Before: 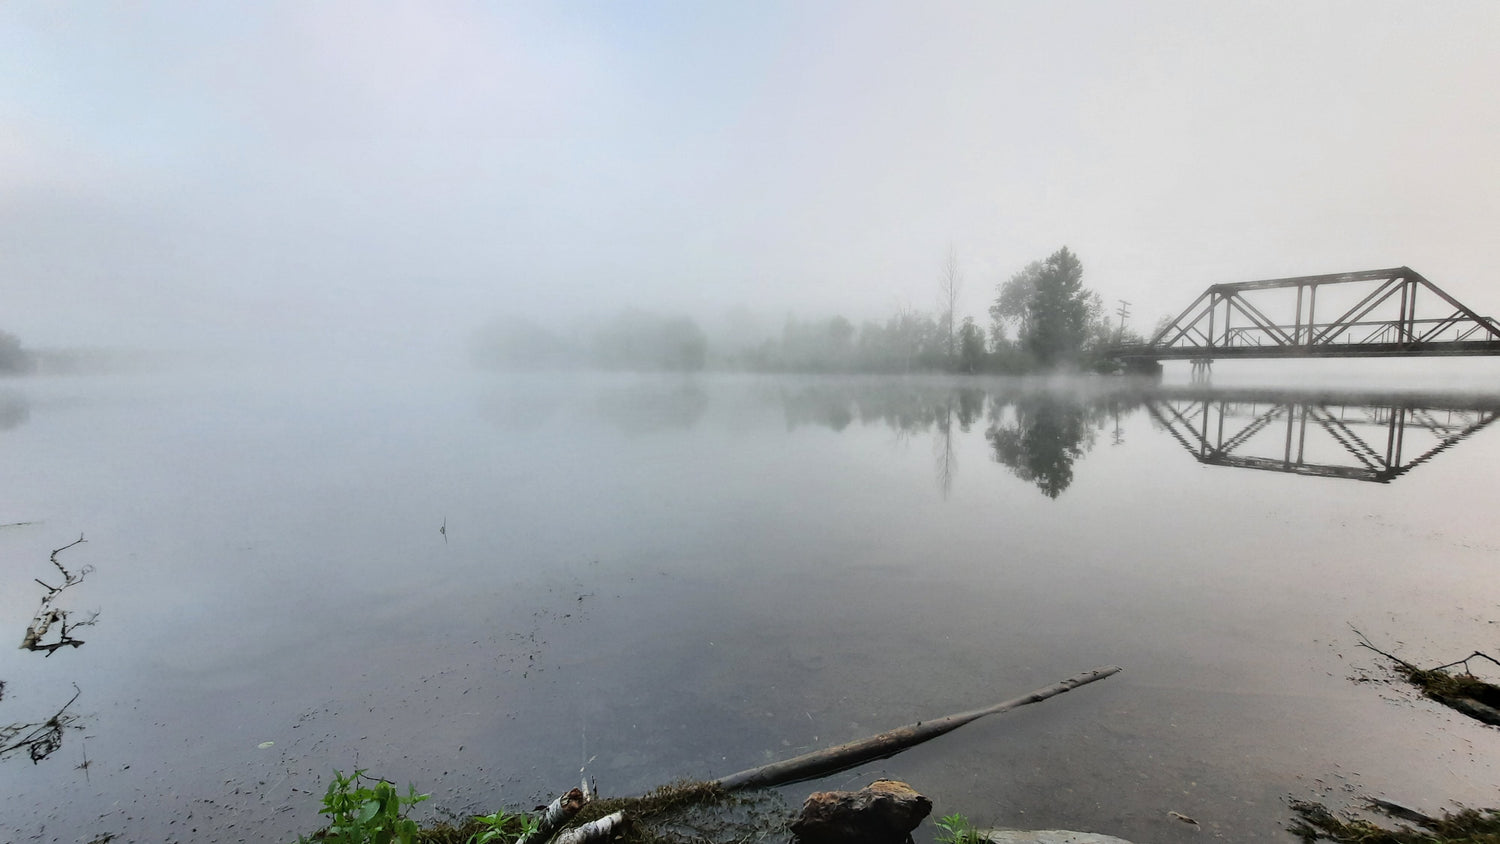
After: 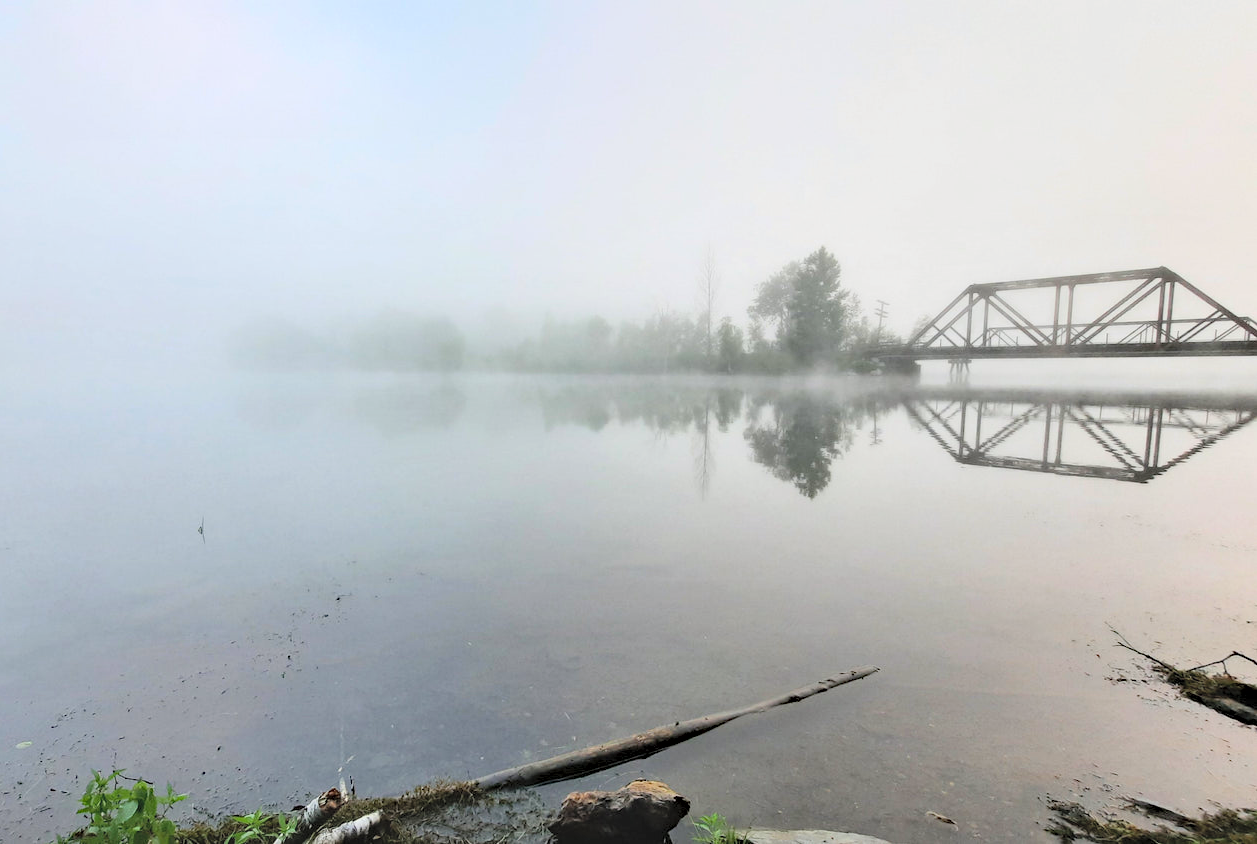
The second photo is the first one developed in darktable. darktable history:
haze removal: compatibility mode true, adaptive false
contrast brightness saturation: contrast 0.1, brightness 0.3, saturation 0.14
crop: left 16.145%
